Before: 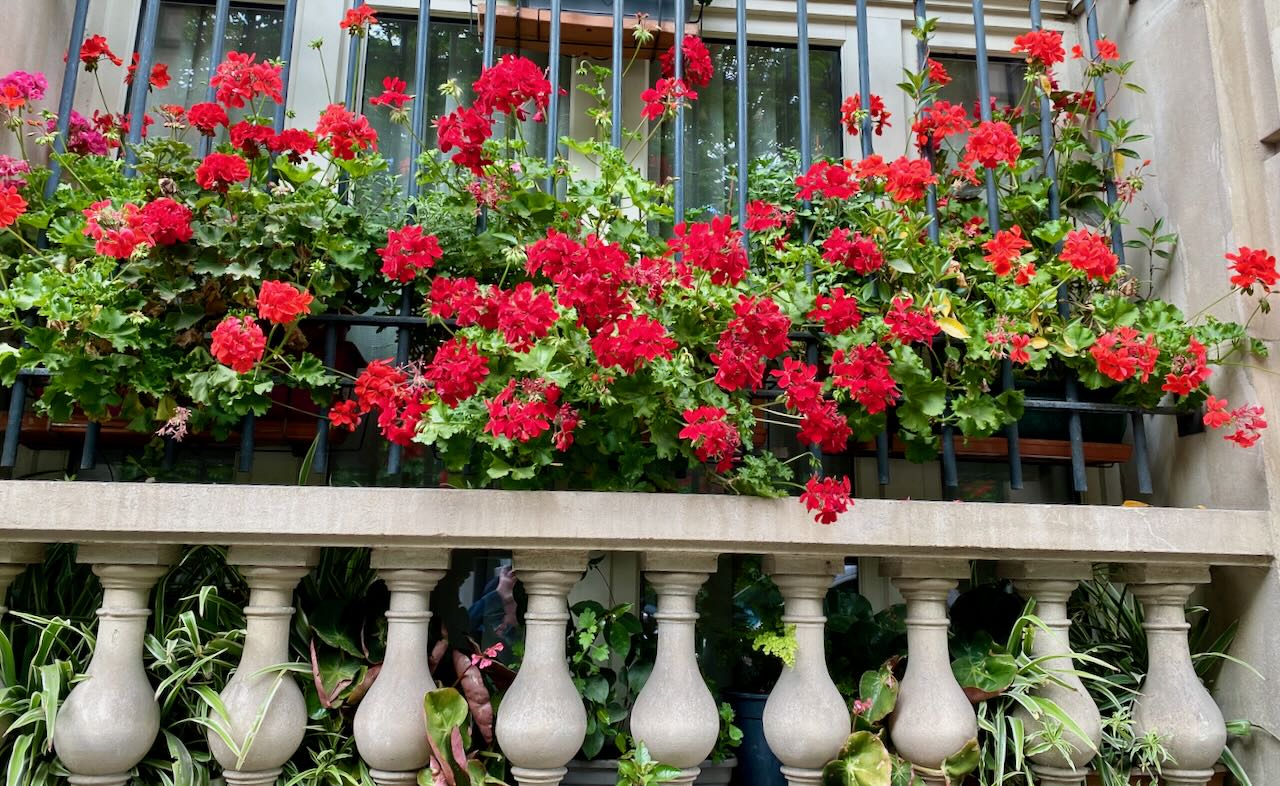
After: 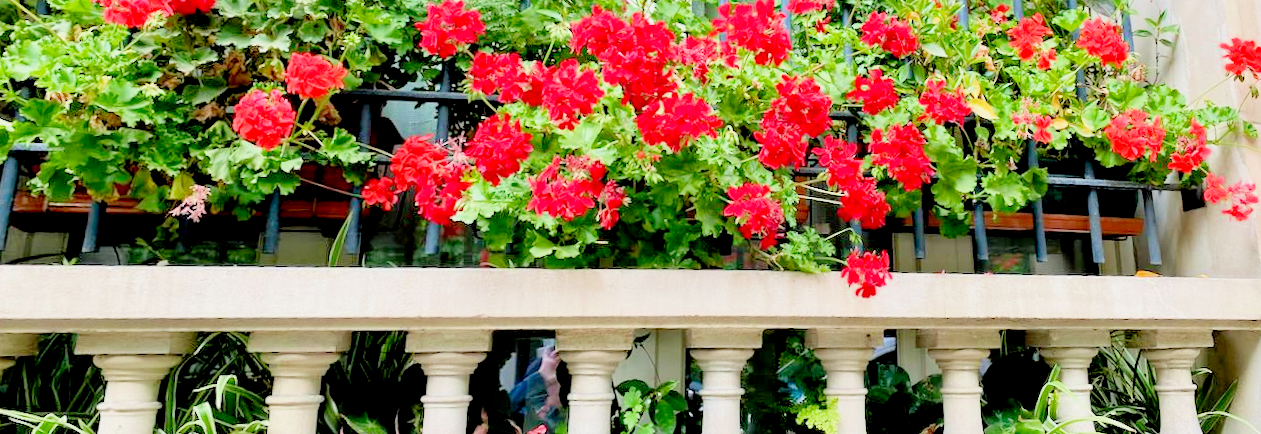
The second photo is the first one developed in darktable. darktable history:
filmic rgb: middle gray luminance 3.44%, black relative exposure -5.92 EV, white relative exposure 6.33 EV, threshold 6 EV, dynamic range scaling 22.4%, target black luminance 0%, hardness 2.33, latitude 45.85%, contrast 0.78, highlights saturation mix 100%, shadows ↔ highlights balance 0.033%, add noise in highlights 0, preserve chrominance max RGB, color science v3 (2019), use custom middle-gray values true, iterations of high-quality reconstruction 0, contrast in highlights soft, enable highlight reconstruction true
crop and rotate: top 25.357%, bottom 13.942%
rotate and perspective: rotation -0.013°, lens shift (vertical) -0.027, lens shift (horizontal) 0.178, crop left 0.016, crop right 0.989, crop top 0.082, crop bottom 0.918
